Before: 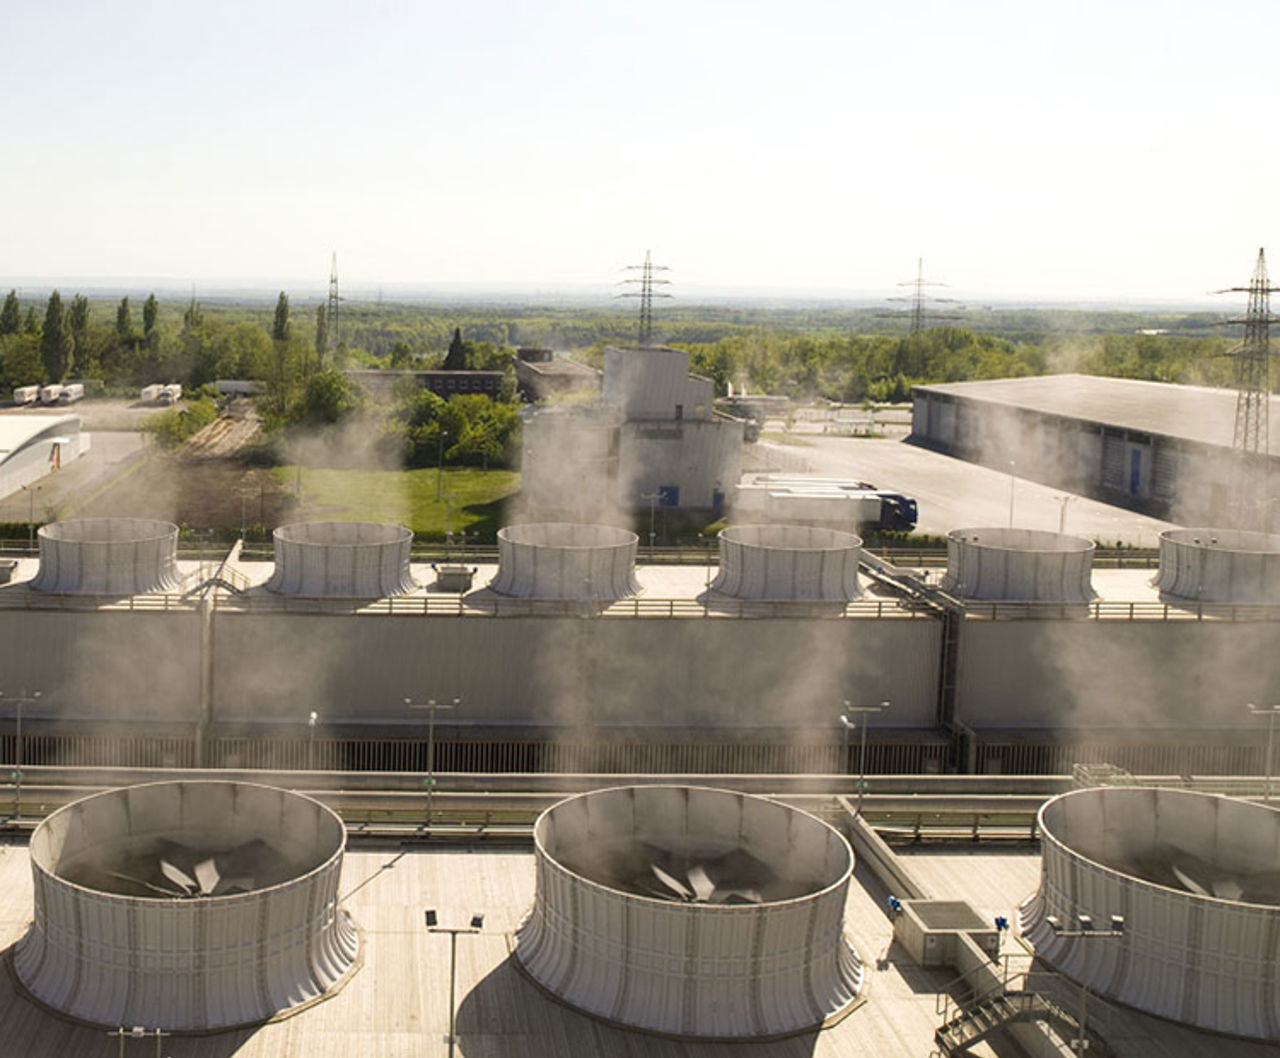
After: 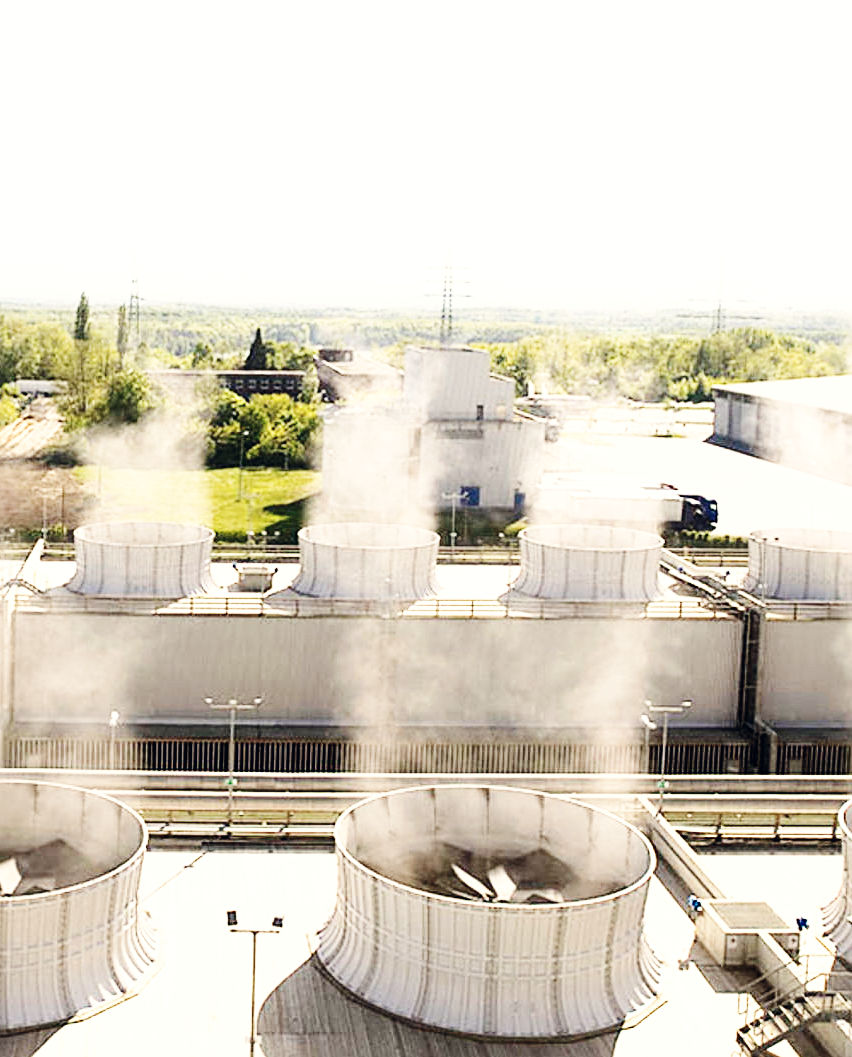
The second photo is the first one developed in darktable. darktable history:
crop and rotate: left 15.584%, right 17.776%
color correction: highlights a* 0.268, highlights b* 2.68, shadows a* -0.682, shadows b* -4.32
exposure: black level correction 0, exposure 0.696 EV, compensate exposure bias true, compensate highlight preservation false
contrast brightness saturation: contrast 0.102, saturation -0.302
sharpen: on, module defaults
base curve: curves: ch0 [(0, 0) (0, 0) (0.002, 0.001) (0.008, 0.003) (0.019, 0.011) (0.037, 0.037) (0.064, 0.11) (0.102, 0.232) (0.152, 0.379) (0.216, 0.524) (0.296, 0.665) (0.394, 0.789) (0.512, 0.881) (0.651, 0.945) (0.813, 0.986) (1, 1)], preserve colors none
